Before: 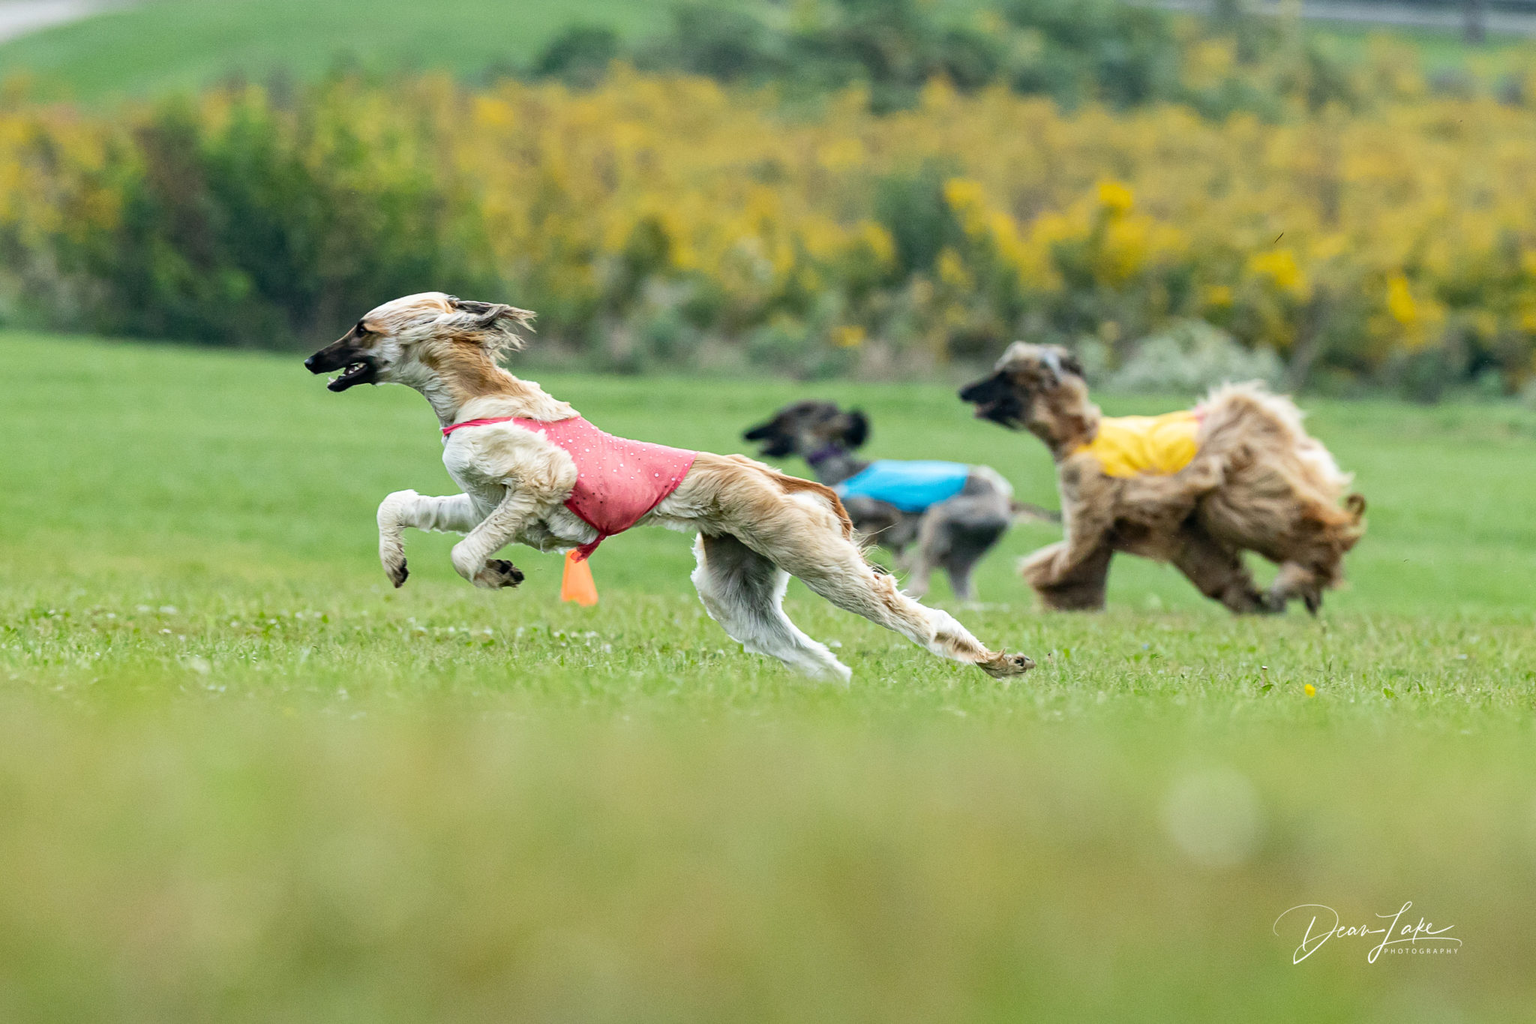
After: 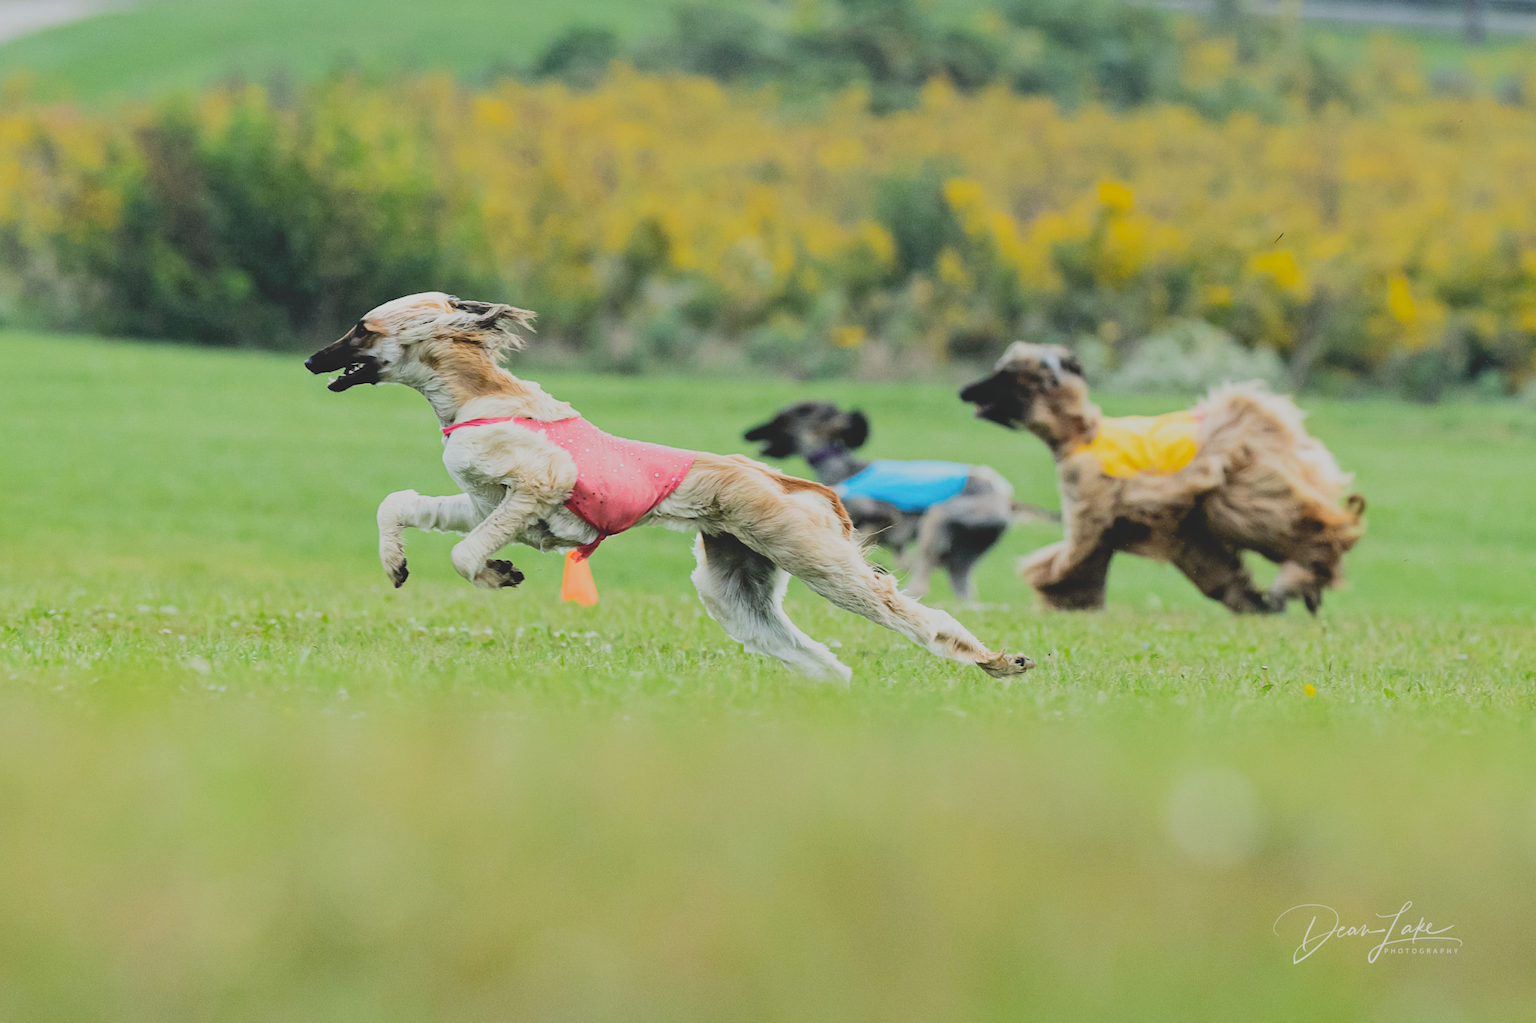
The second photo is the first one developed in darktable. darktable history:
filmic rgb: black relative exposure -5.01 EV, white relative exposure 3.99 EV, hardness 2.9, contrast 1.297, highlights saturation mix -31.5%
local contrast: detail 69%
